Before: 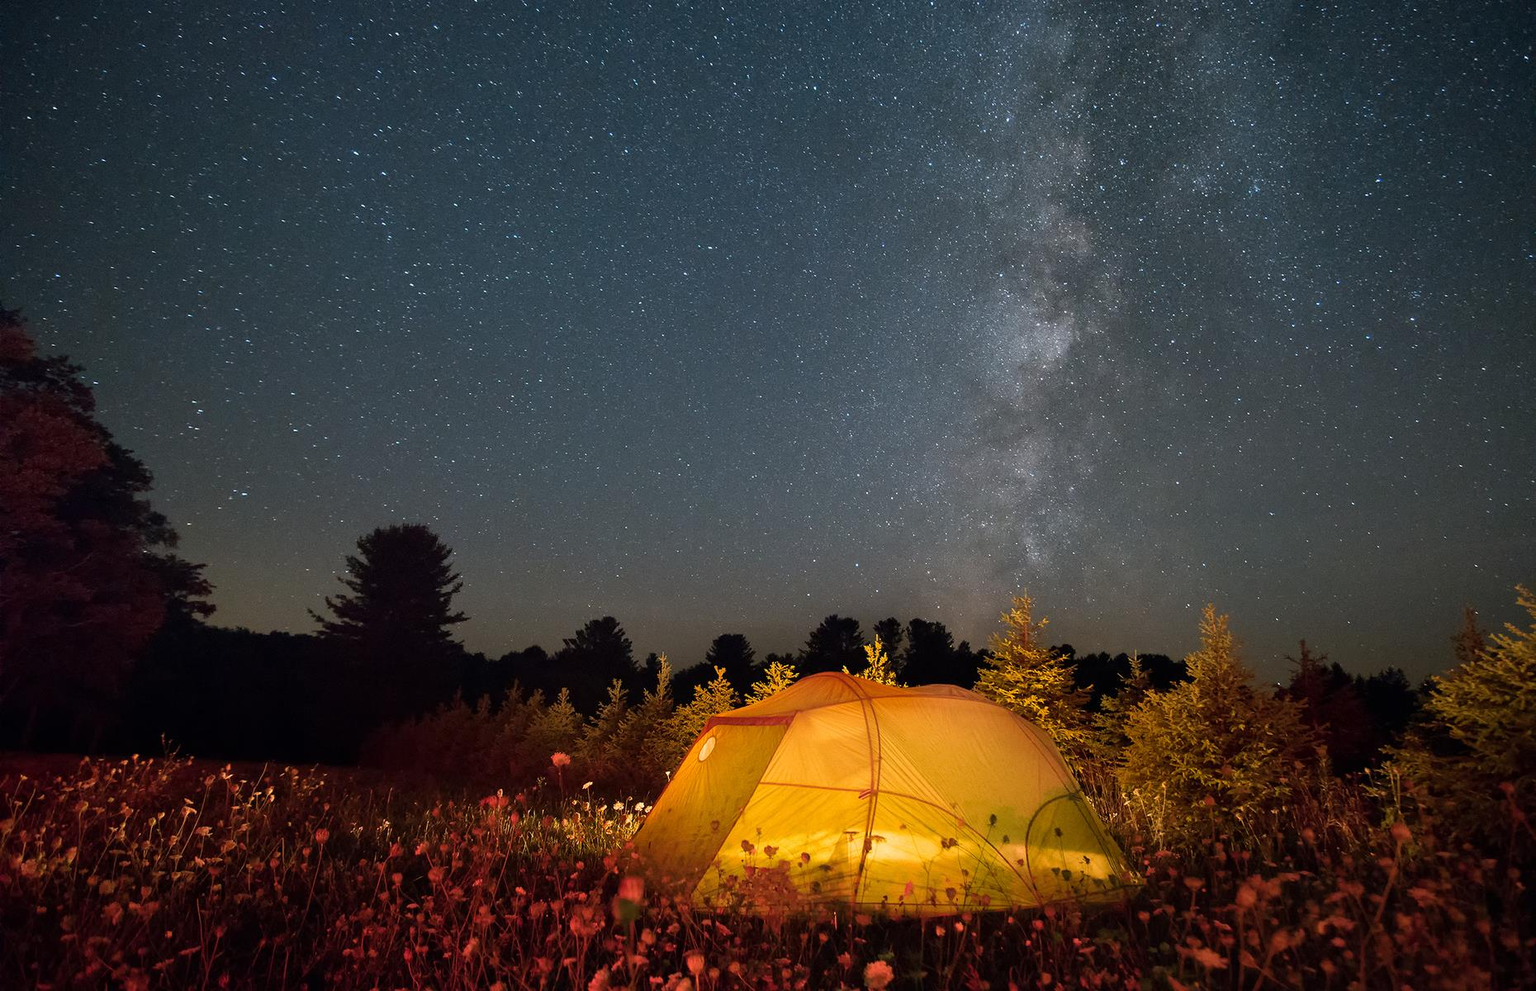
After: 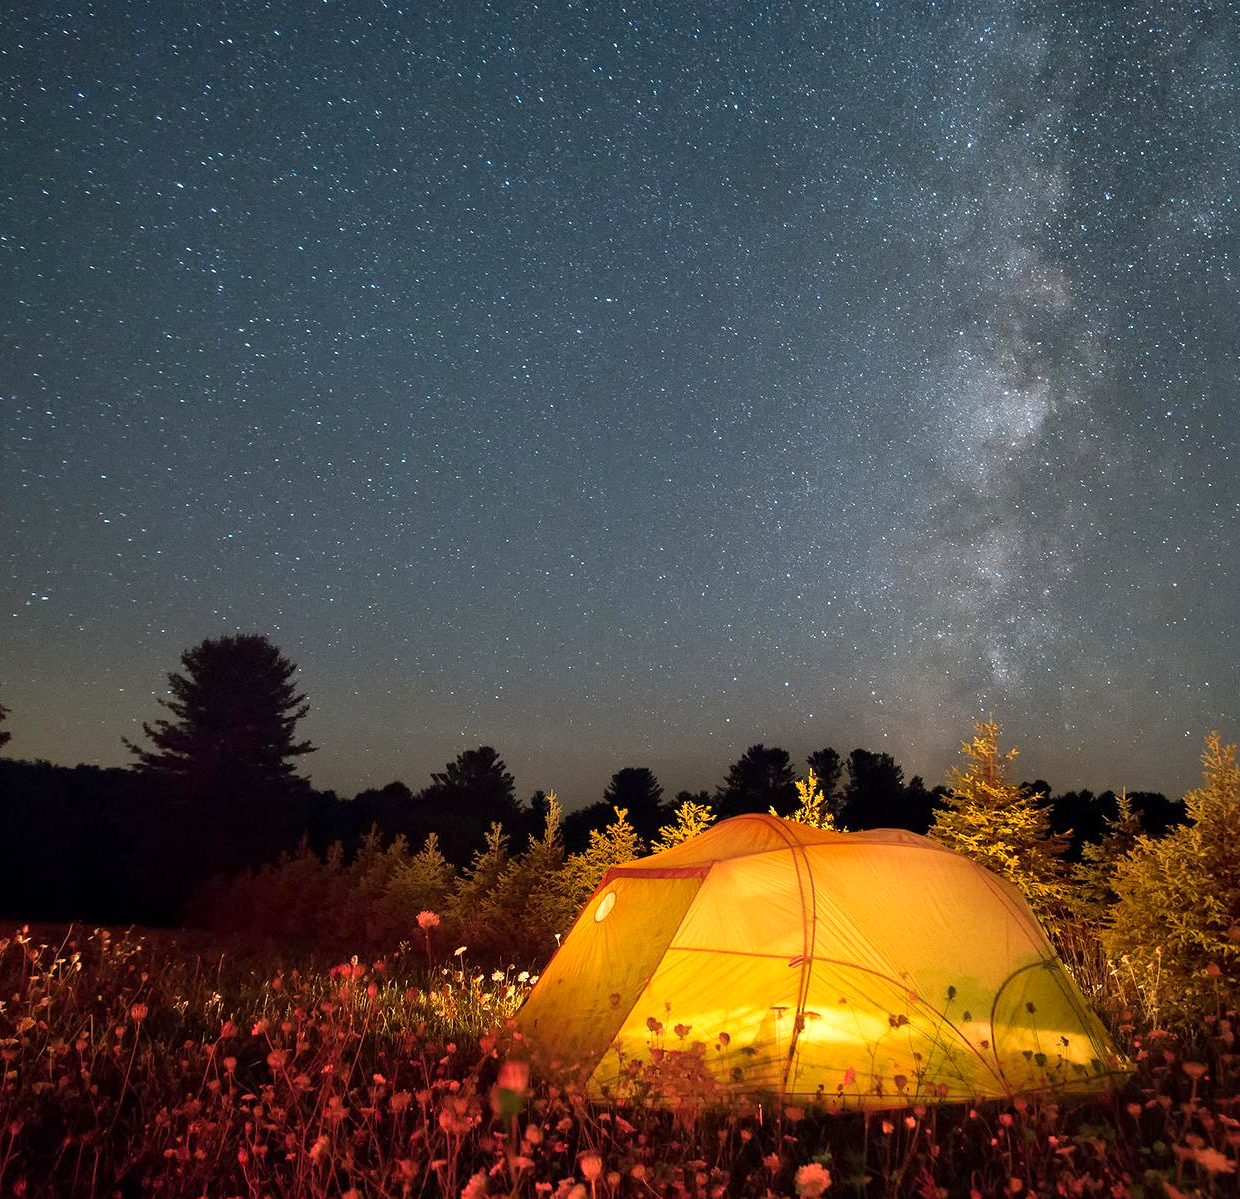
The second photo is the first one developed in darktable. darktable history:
exposure: black level correction 0.001, exposure 0.5 EV, compensate exposure bias true, compensate highlight preservation false
crop and rotate: left 13.537%, right 19.796%
